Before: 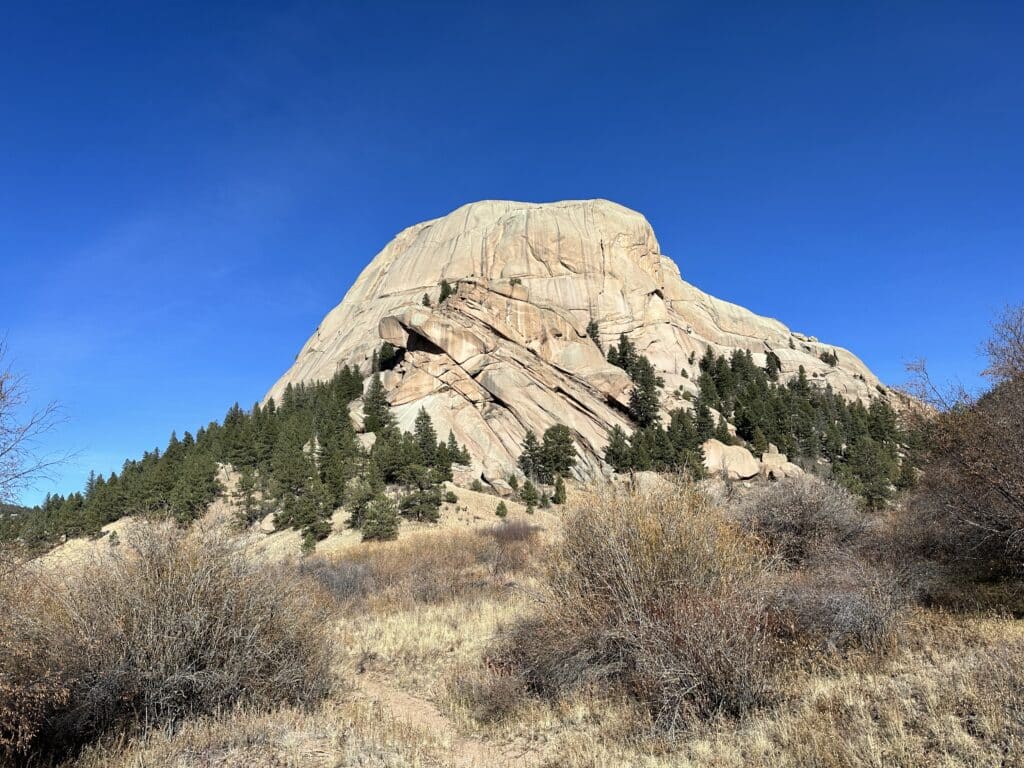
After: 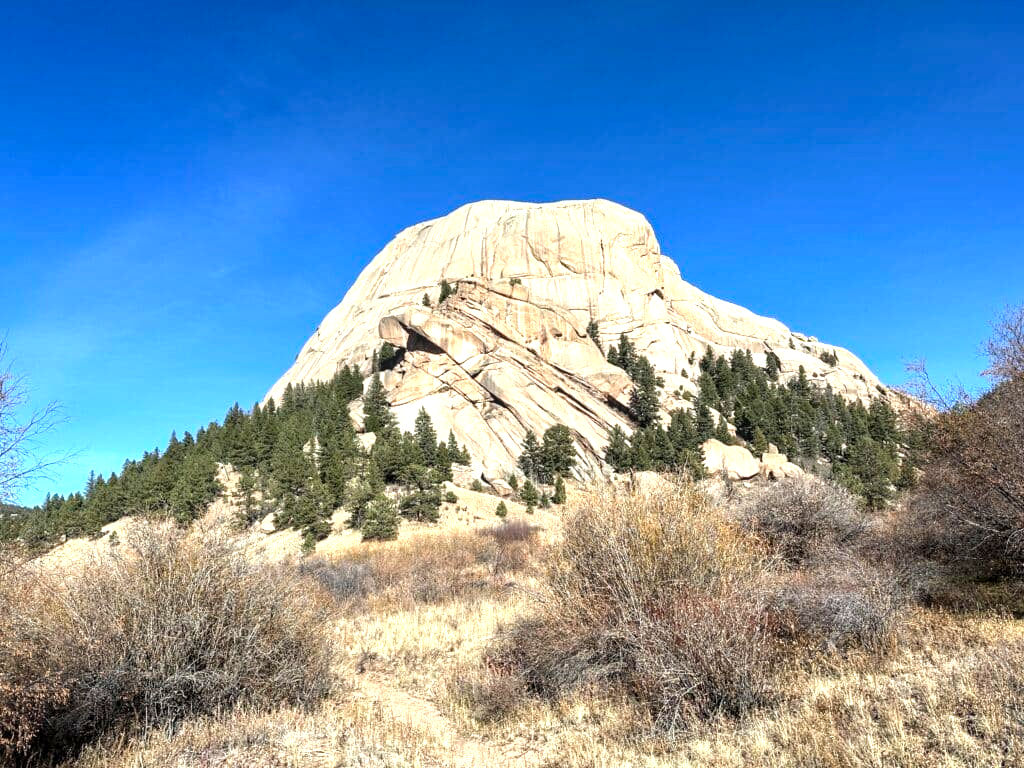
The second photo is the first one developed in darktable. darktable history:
exposure: black level correction 0, exposure 0.7 EV, compensate exposure bias true, compensate highlight preservation false
local contrast: on, module defaults
